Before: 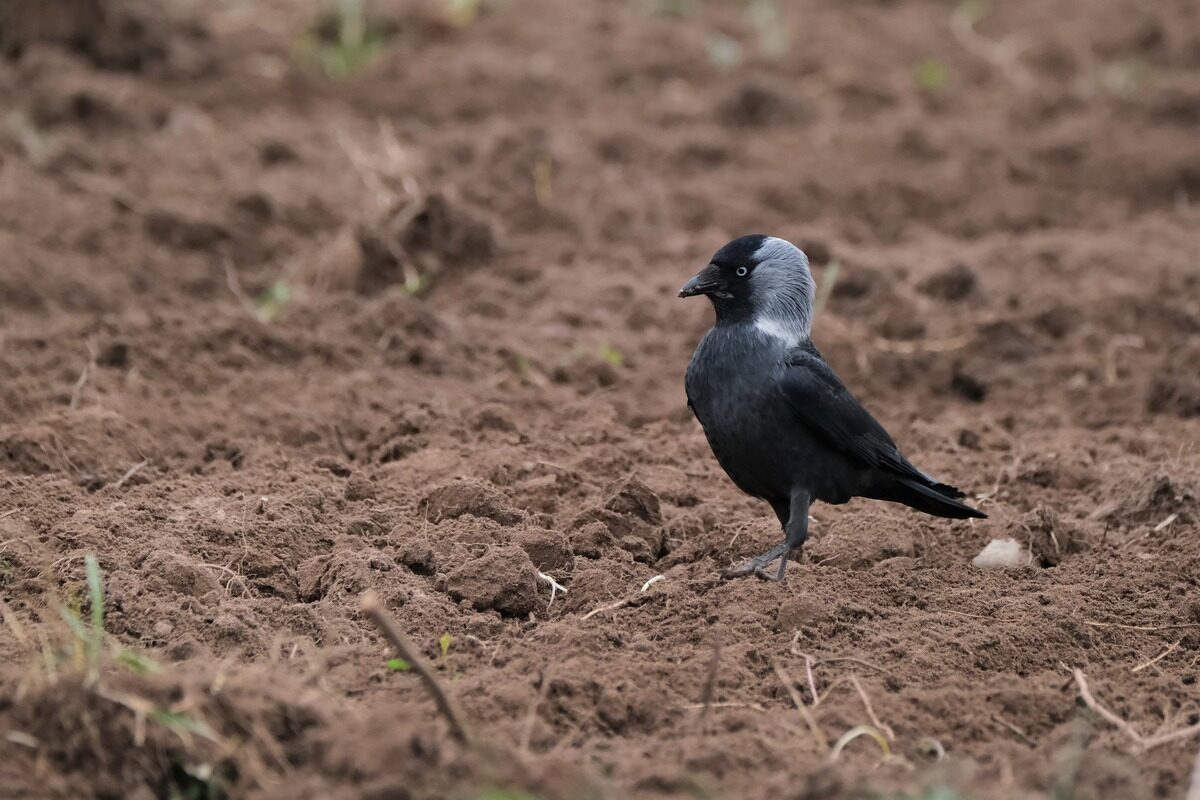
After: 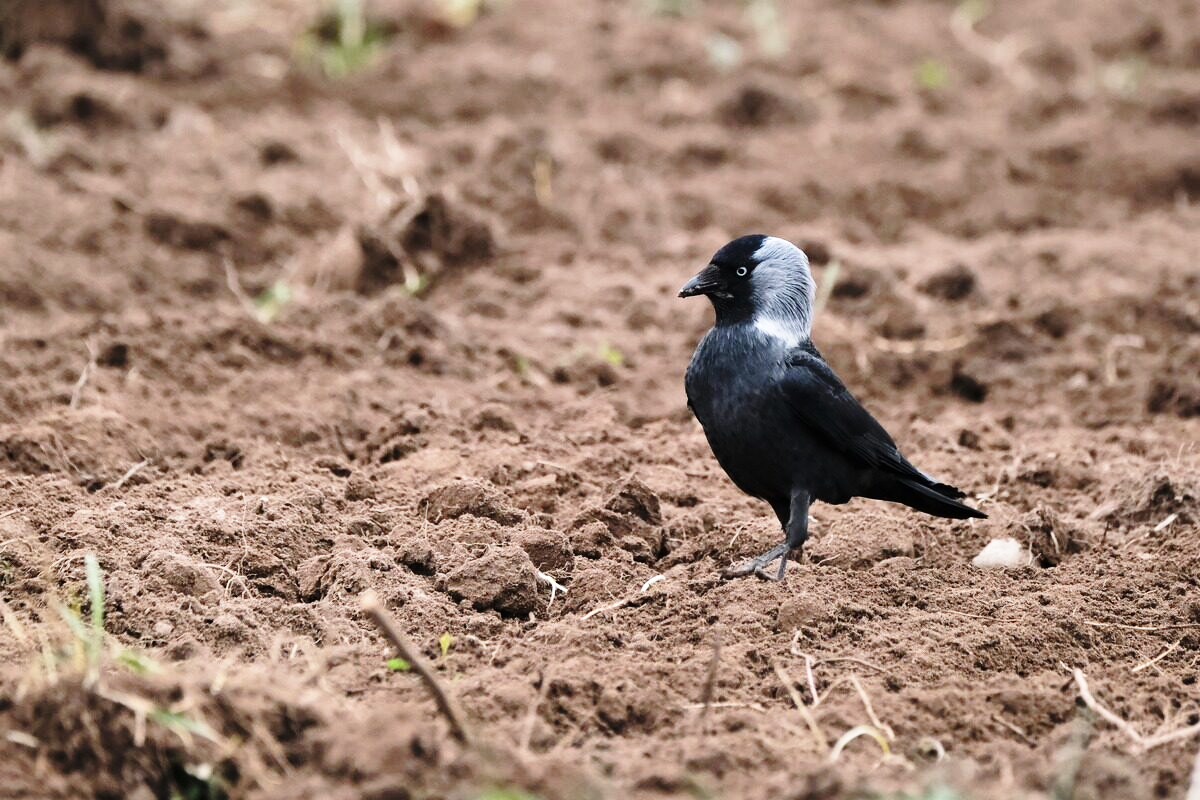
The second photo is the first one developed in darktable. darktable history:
base curve: curves: ch0 [(0, 0) (0.028, 0.03) (0.121, 0.232) (0.46, 0.748) (0.859, 0.968) (1, 1)], preserve colors none
tone equalizer: -8 EV -0.417 EV, -7 EV -0.389 EV, -6 EV -0.333 EV, -5 EV -0.222 EV, -3 EV 0.222 EV, -2 EV 0.333 EV, -1 EV 0.389 EV, +0 EV 0.417 EV, edges refinement/feathering 500, mask exposure compensation -1.57 EV, preserve details no
shadows and highlights: soften with gaussian
